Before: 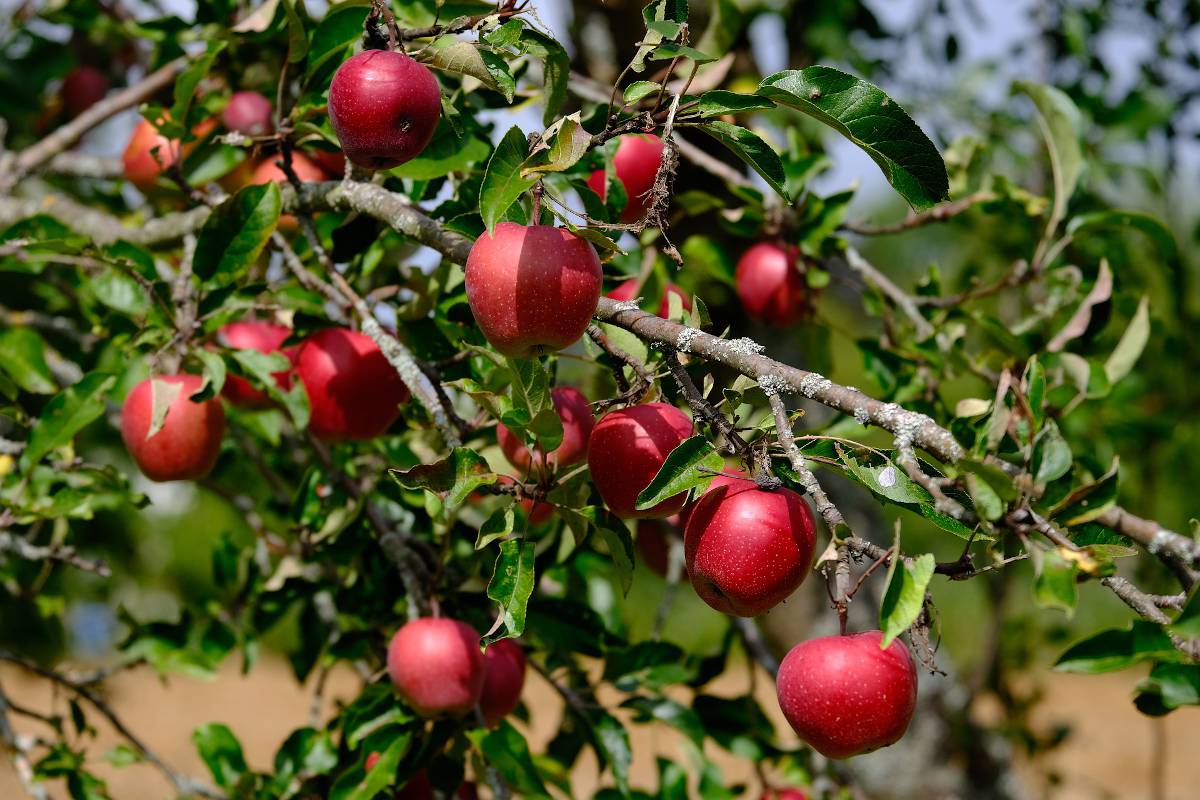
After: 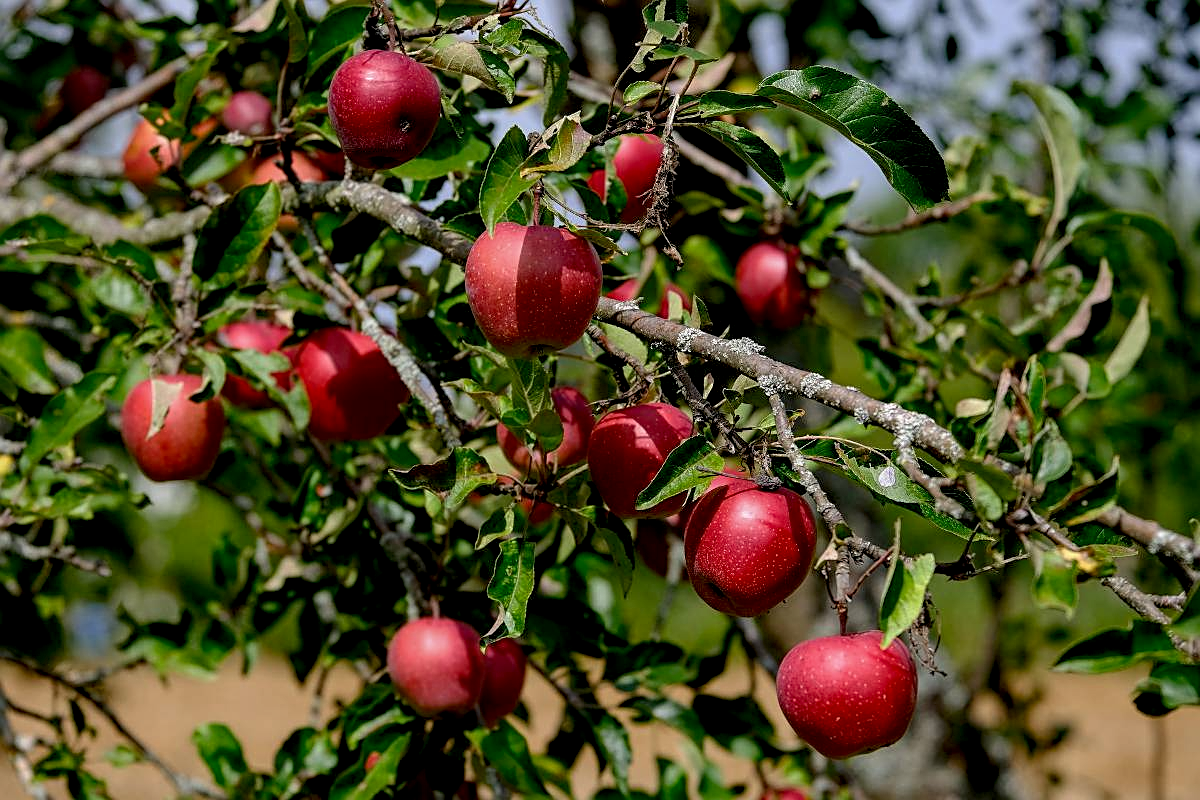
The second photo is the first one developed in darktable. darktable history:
local contrast: on, module defaults
exposure: black level correction 0.006, exposure -0.226 EV, compensate highlight preservation false
sharpen: on, module defaults
